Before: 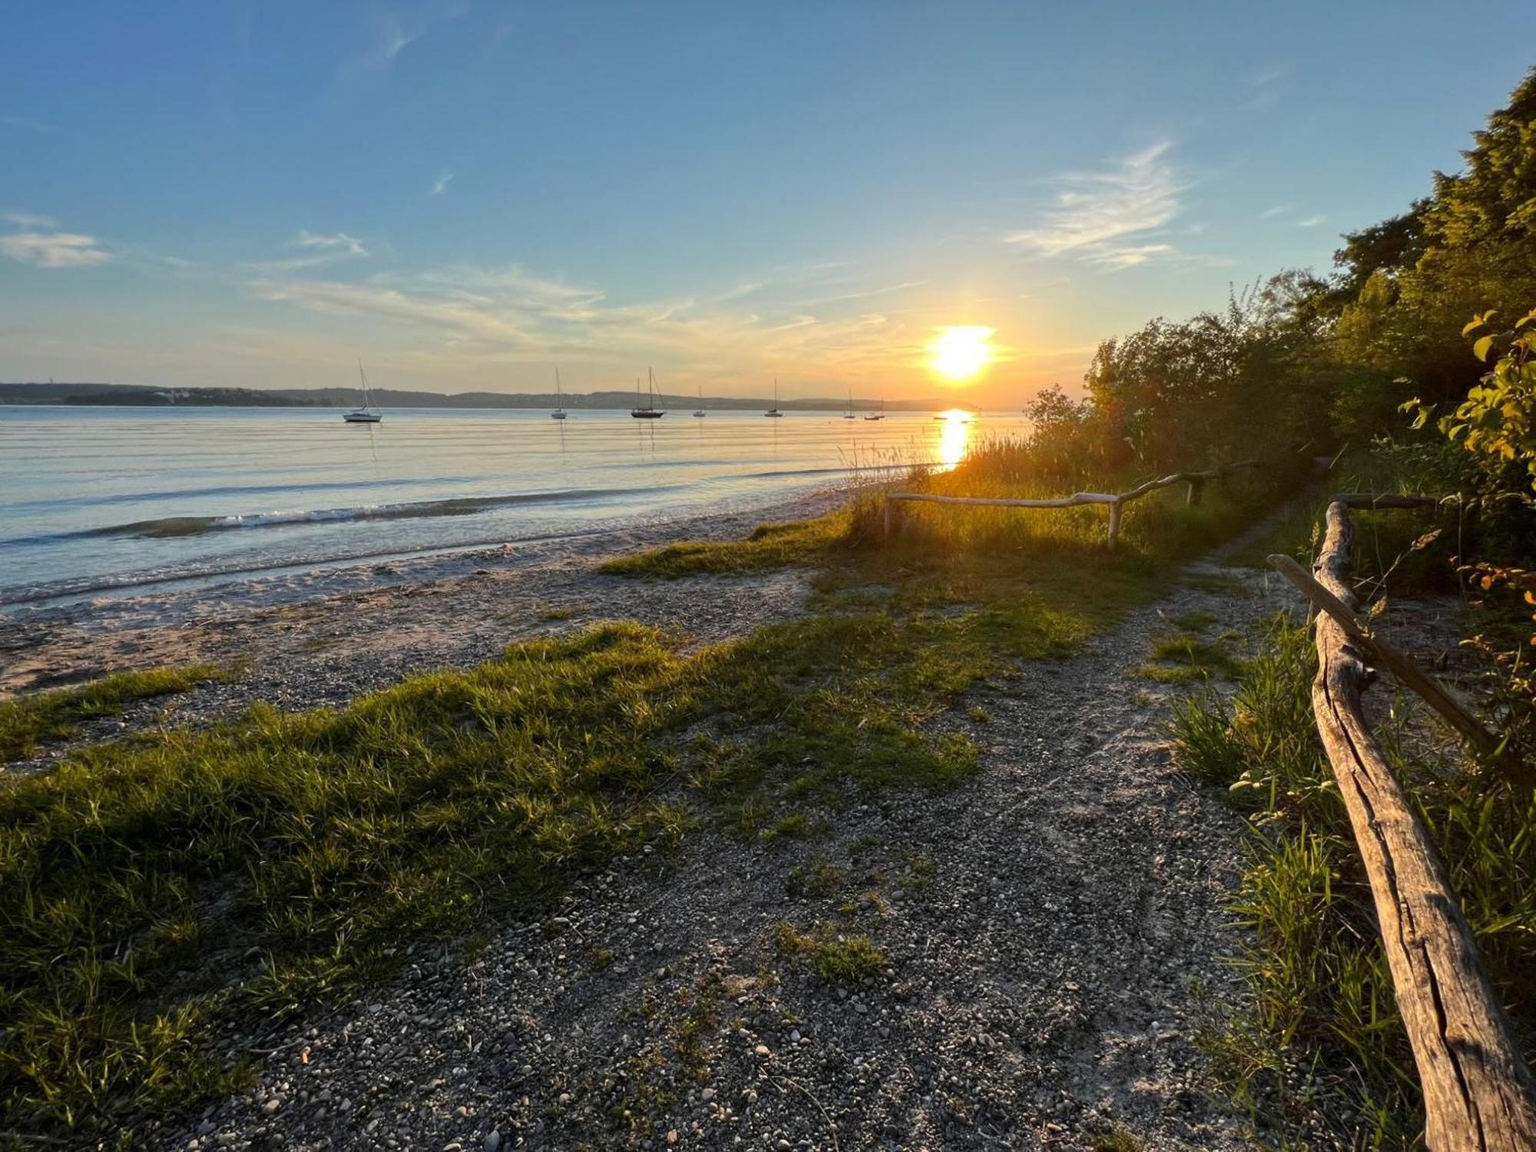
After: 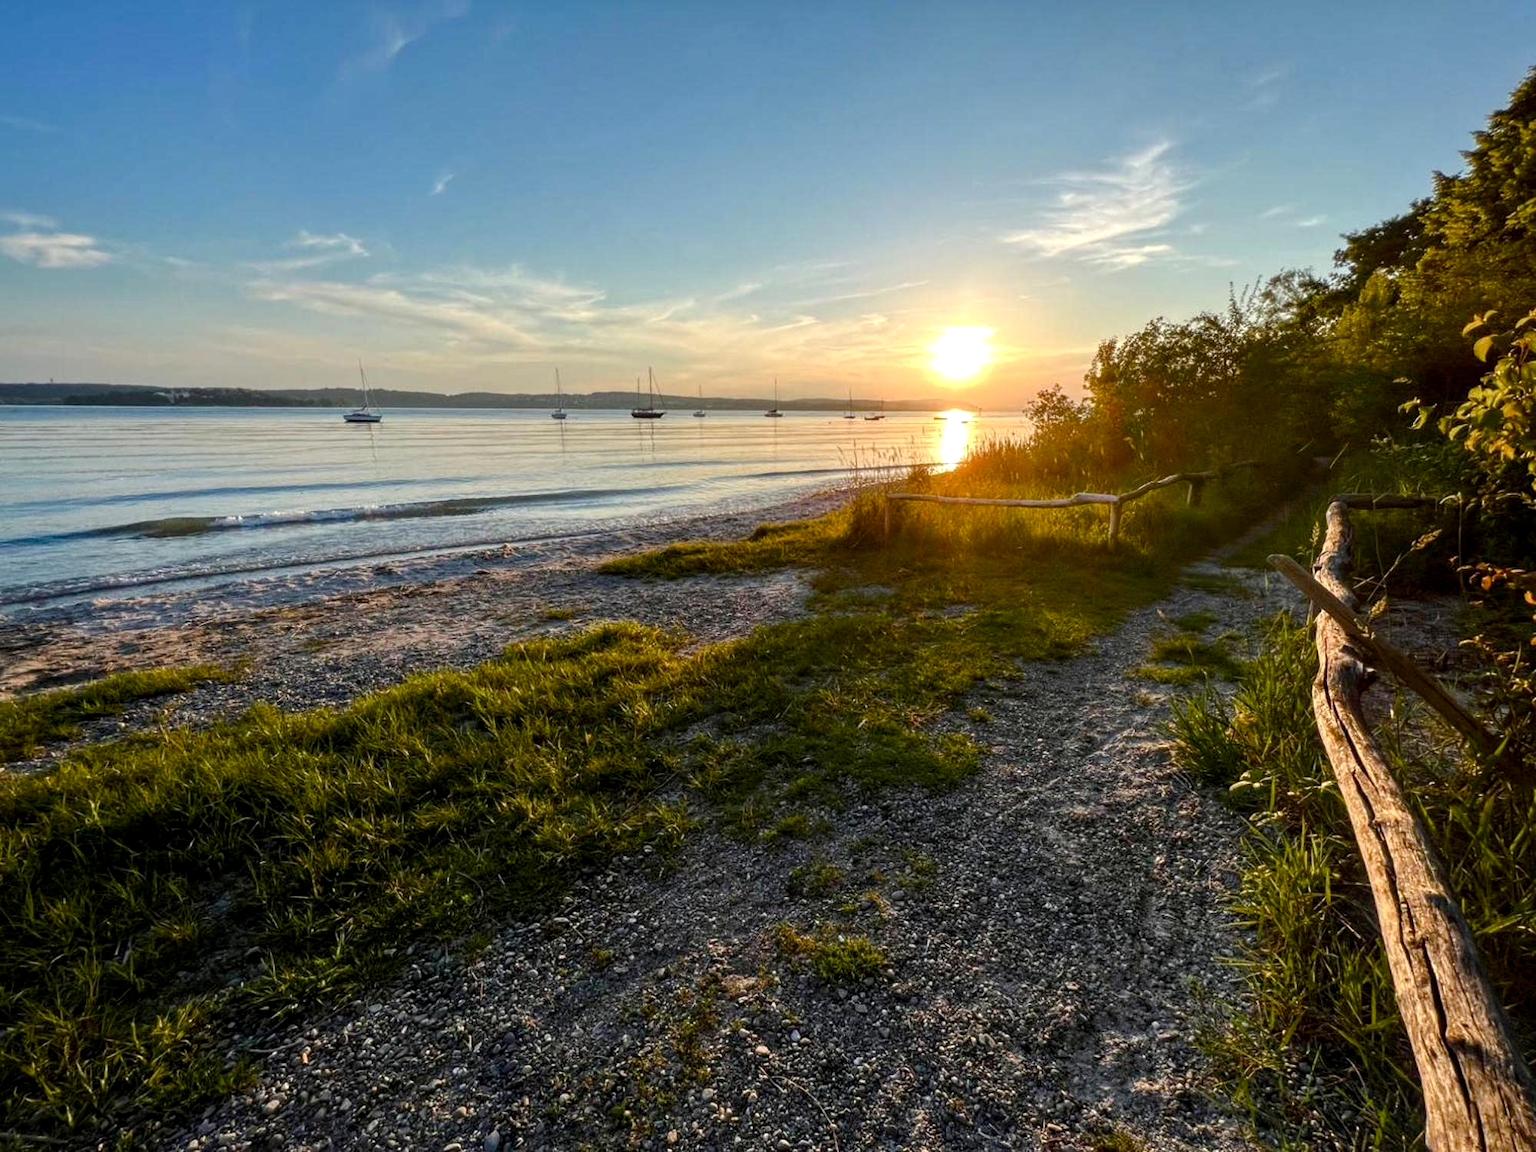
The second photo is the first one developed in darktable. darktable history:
color balance rgb: perceptual saturation grading › global saturation 20%, perceptual saturation grading › highlights -50.19%, perceptual saturation grading › shadows 30.605%, global vibrance 30.181%, contrast 10.27%
local contrast: on, module defaults
